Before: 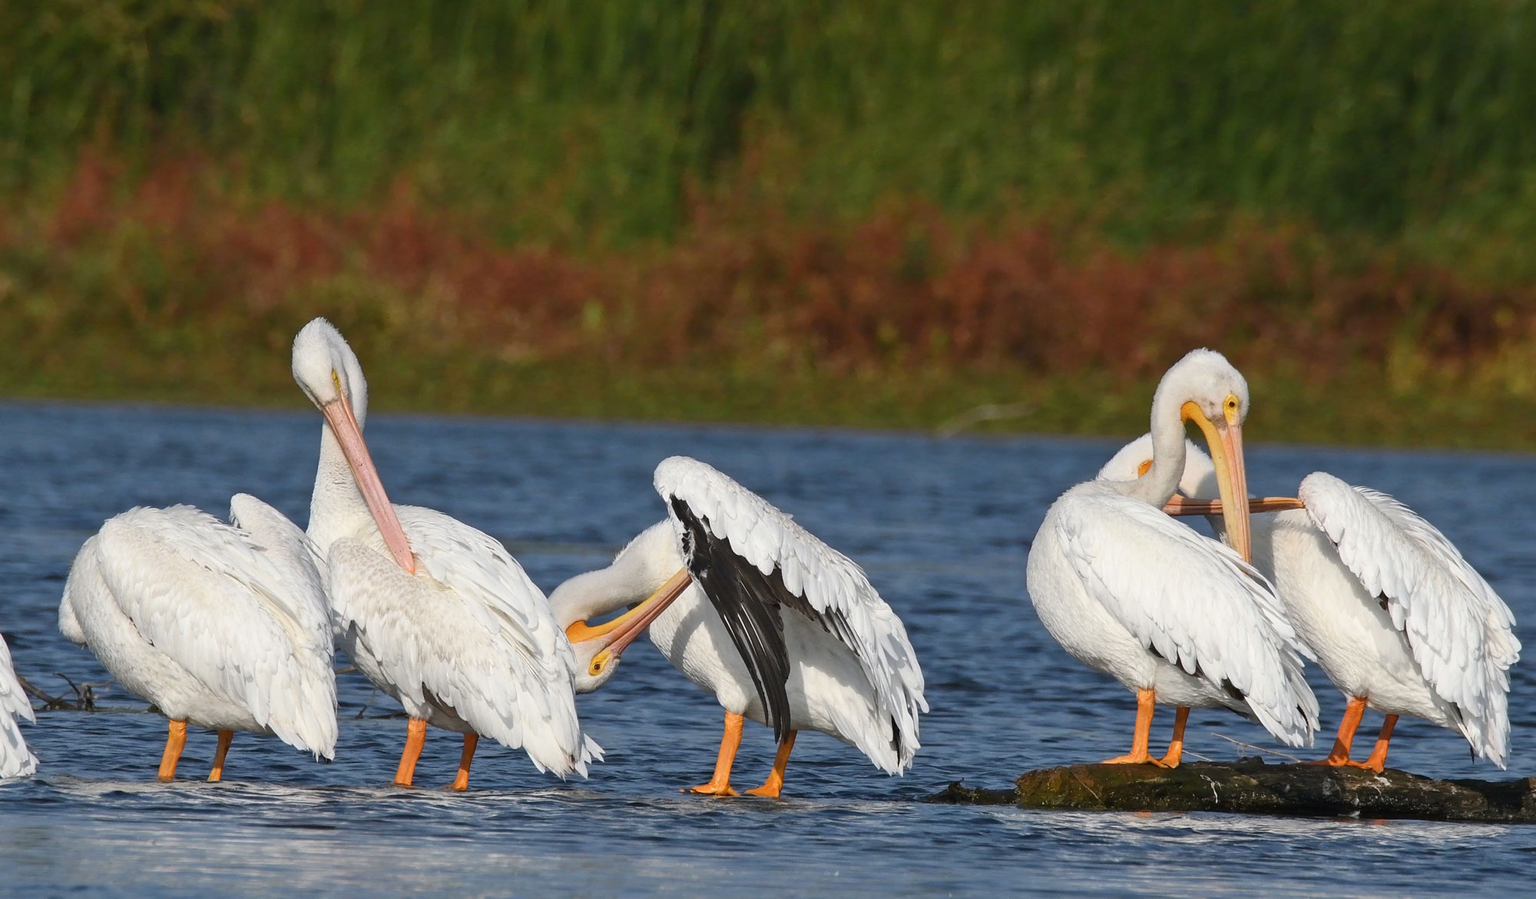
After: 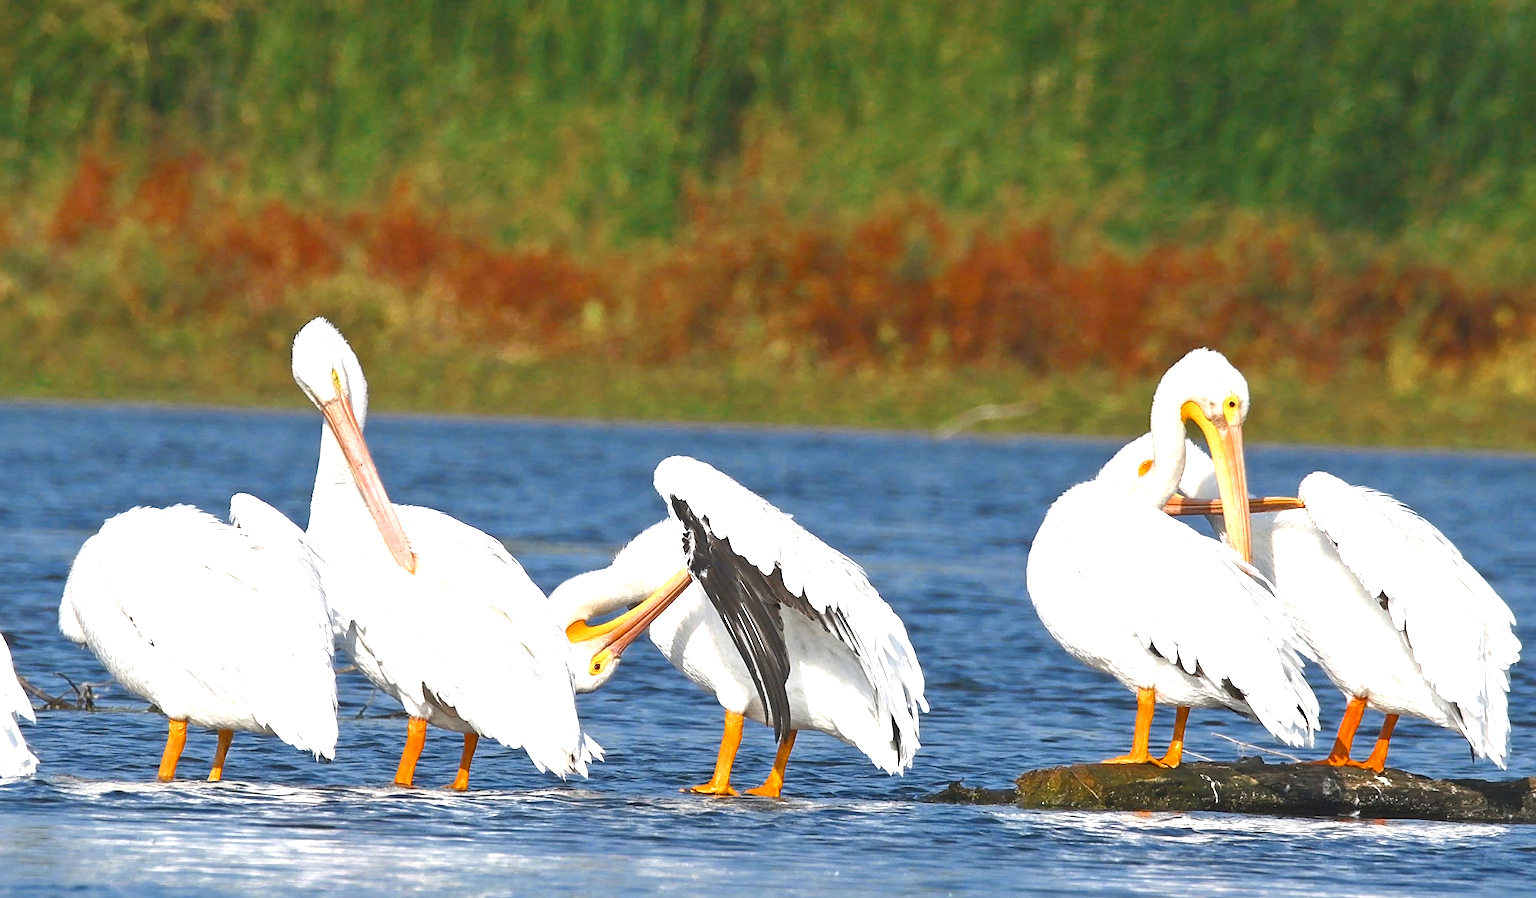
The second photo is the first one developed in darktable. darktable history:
exposure: black level correction 0, exposure 1.446 EV, compensate highlight preservation false
sharpen: amount 0.217
color balance rgb: global offset › luminance 0.695%, perceptual saturation grading › global saturation 25.289%, global vibrance 20%
color zones: curves: ch0 [(0, 0.5) (0.125, 0.4) (0.25, 0.5) (0.375, 0.4) (0.5, 0.4) (0.625, 0.35) (0.75, 0.35) (0.875, 0.5)]; ch1 [(0, 0.35) (0.125, 0.45) (0.25, 0.35) (0.375, 0.35) (0.5, 0.35) (0.625, 0.35) (0.75, 0.45) (0.875, 0.35)]; ch2 [(0, 0.6) (0.125, 0.5) (0.25, 0.5) (0.375, 0.6) (0.5, 0.6) (0.625, 0.5) (0.75, 0.5) (0.875, 0.5)]
